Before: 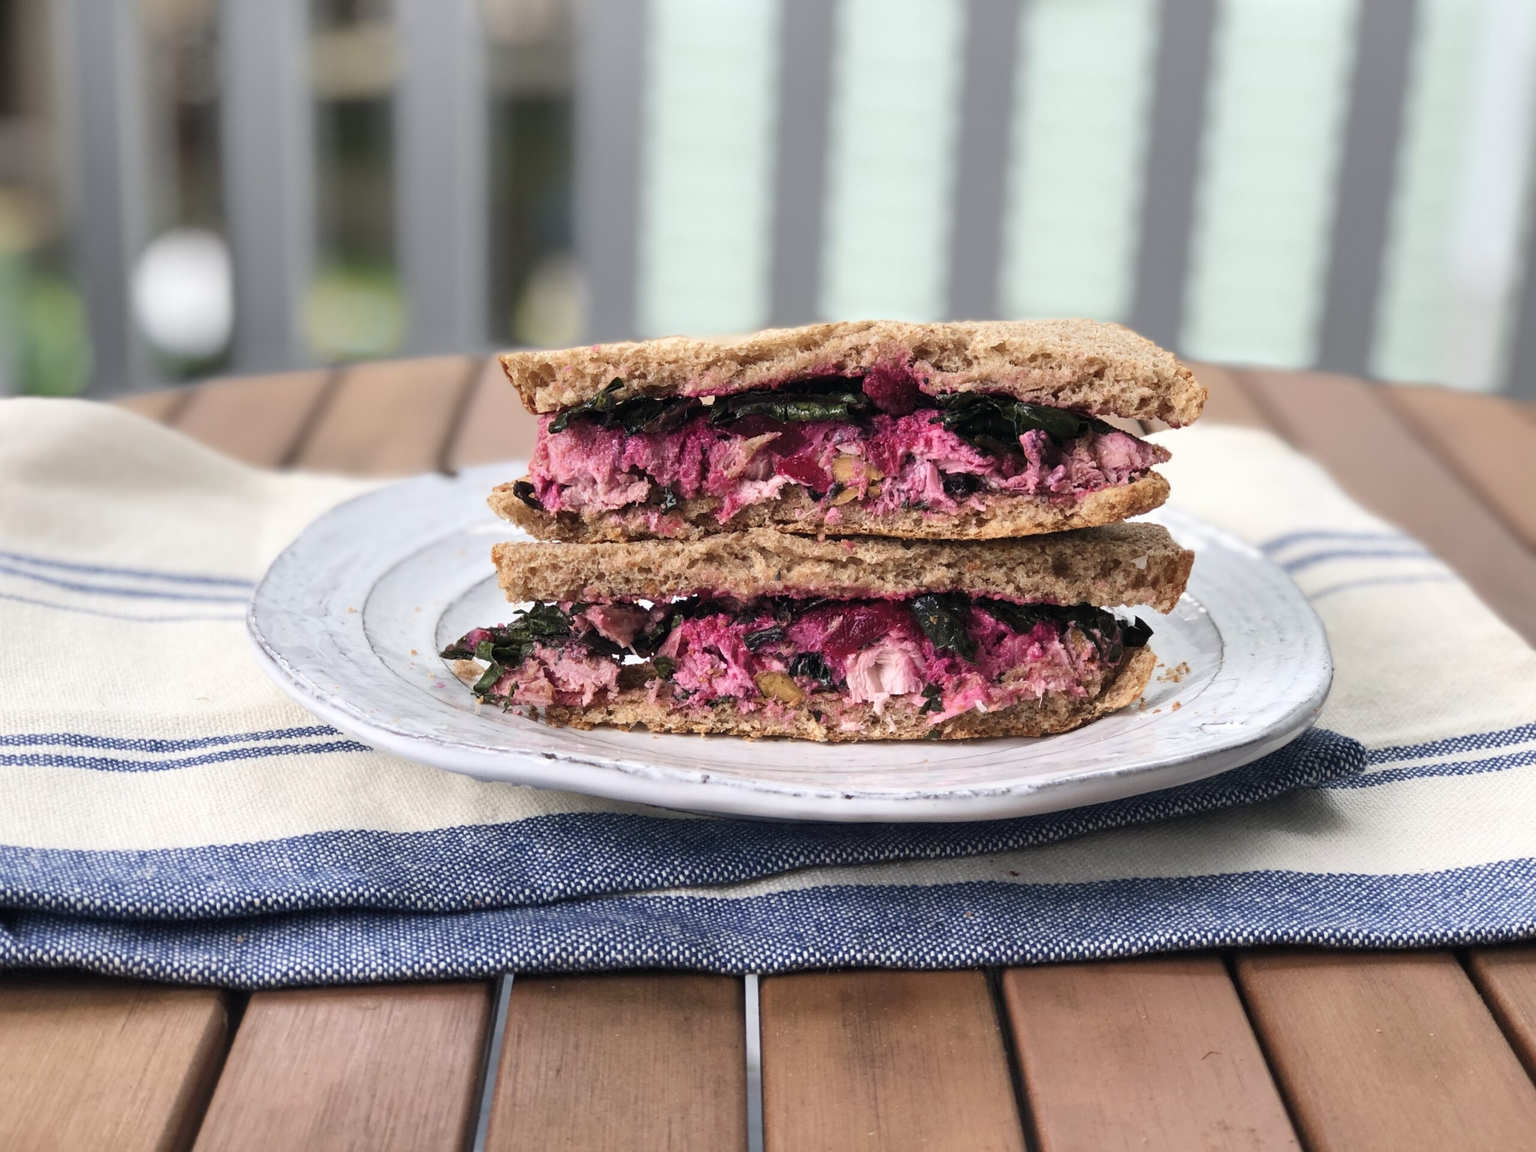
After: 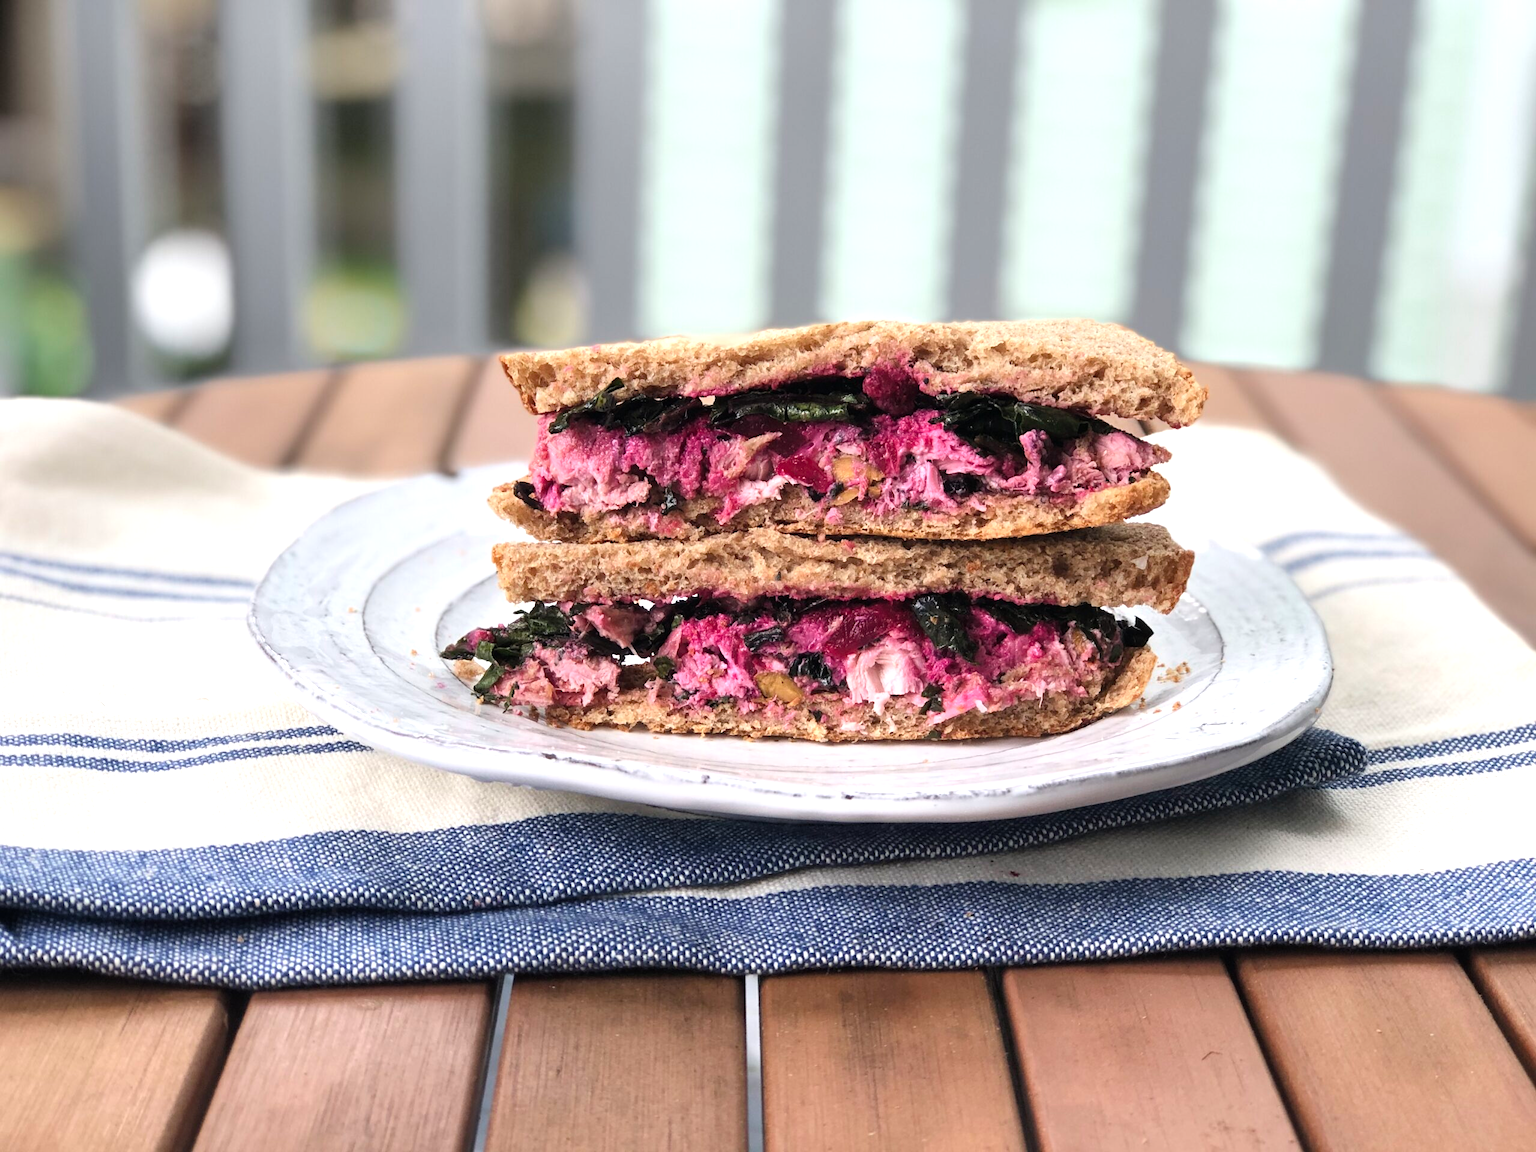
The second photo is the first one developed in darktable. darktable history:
tone equalizer: -8 EV -0.405 EV, -7 EV -0.369 EV, -6 EV -0.352 EV, -5 EV -0.221 EV, -3 EV 0.208 EV, -2 EV 0.358 EV, -1 EV 0.382 EV, +0 EV 0.389 EV
